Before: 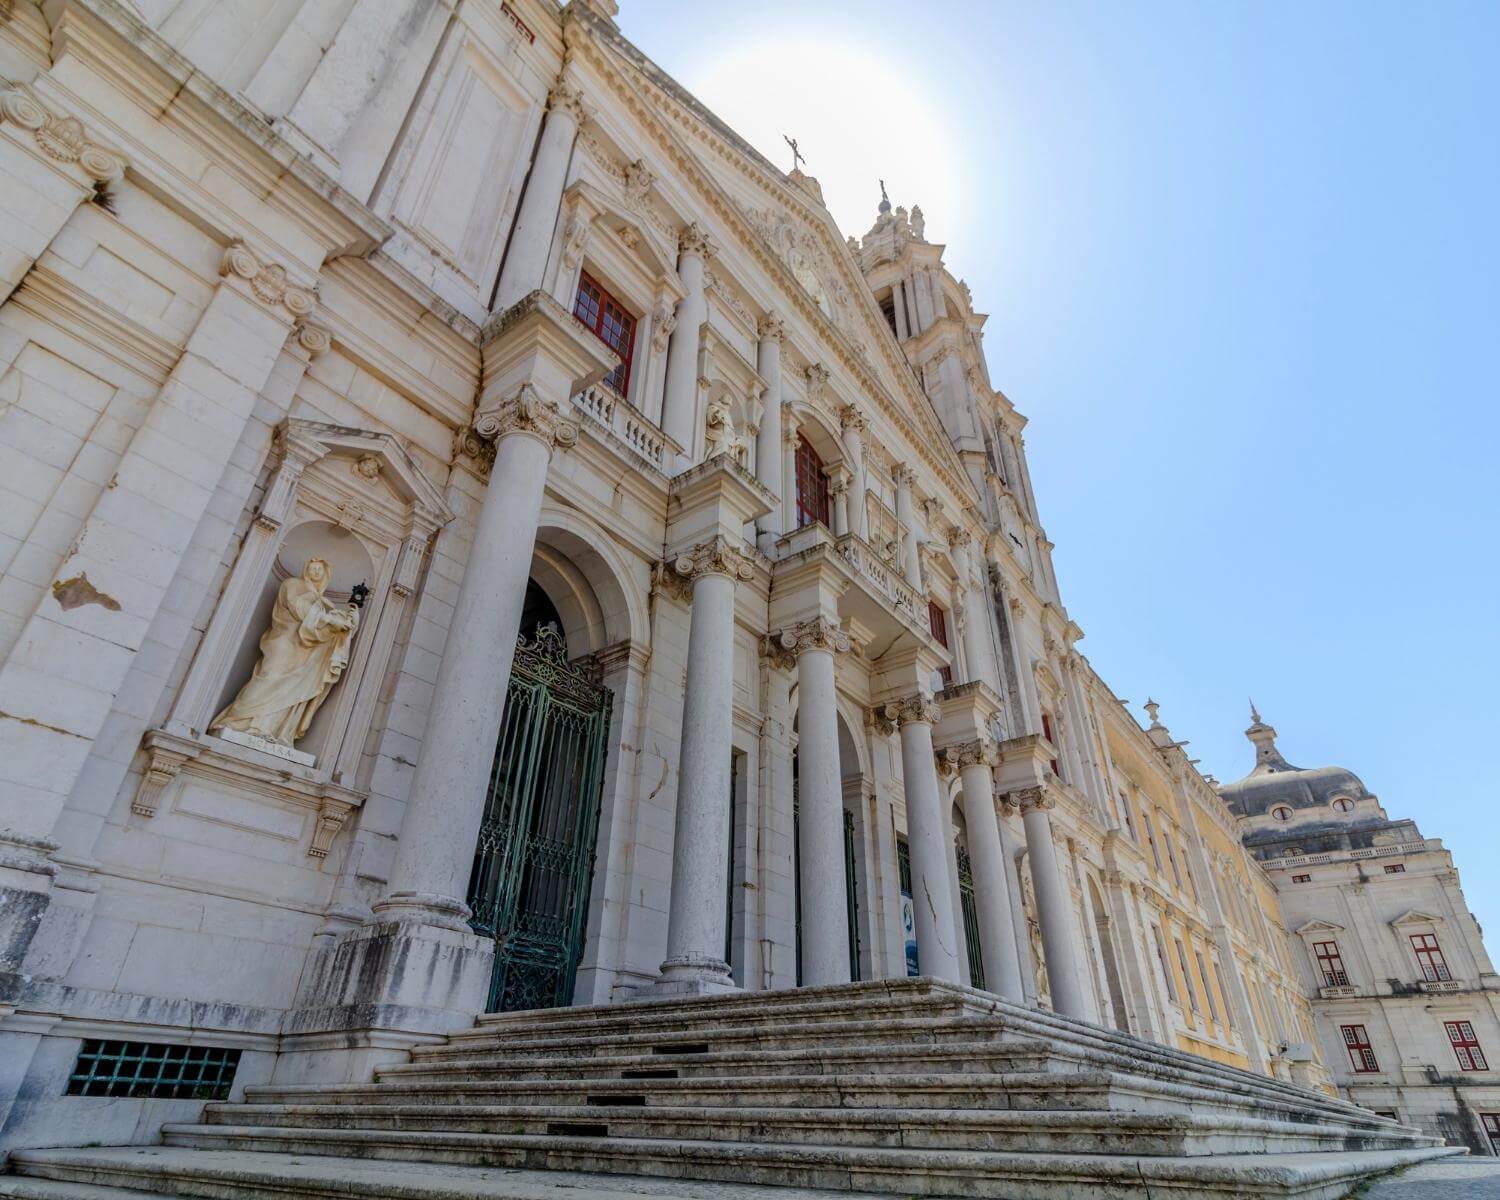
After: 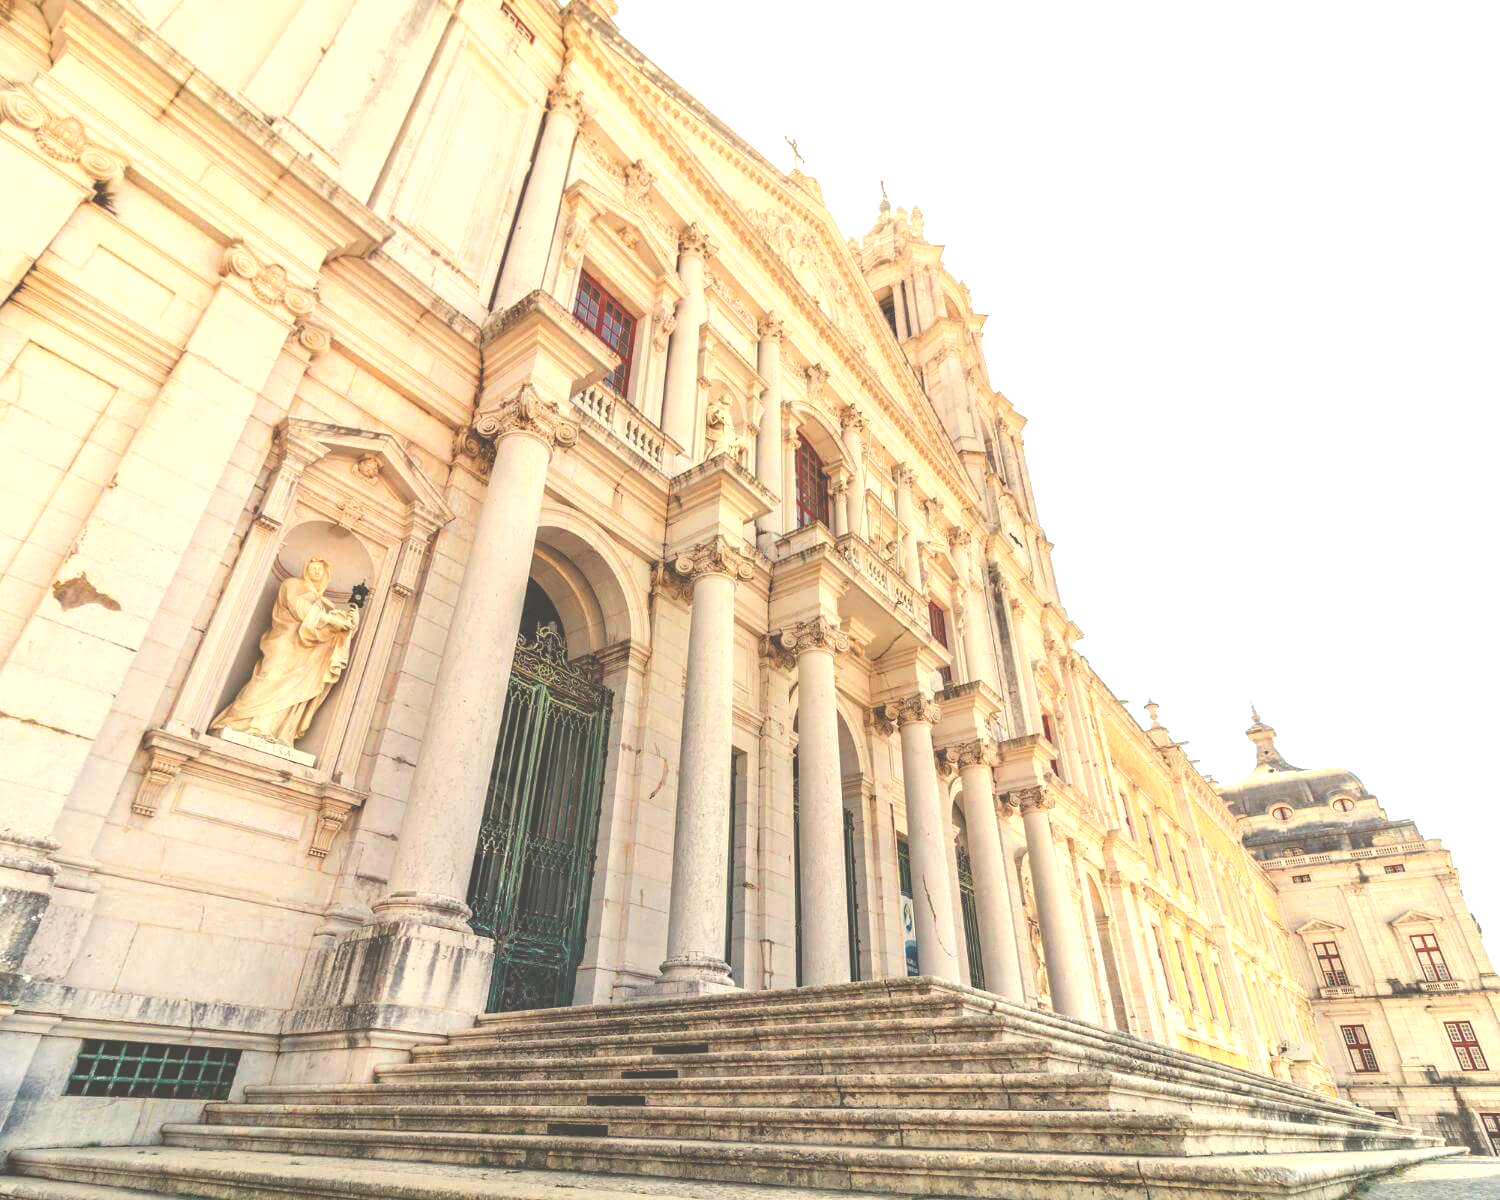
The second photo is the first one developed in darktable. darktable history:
exposure: black level correction -0.023, exposure 1.397 EV, compensate highlight preservation false
color balance: mode lift, gamma, gain (sRGB), lift [1, 0.99, 1.01, 0.992], gamma [1, 1.037, 0.974, 0.963]
white balance: red 1.138, green 0.996, blue 0.812
